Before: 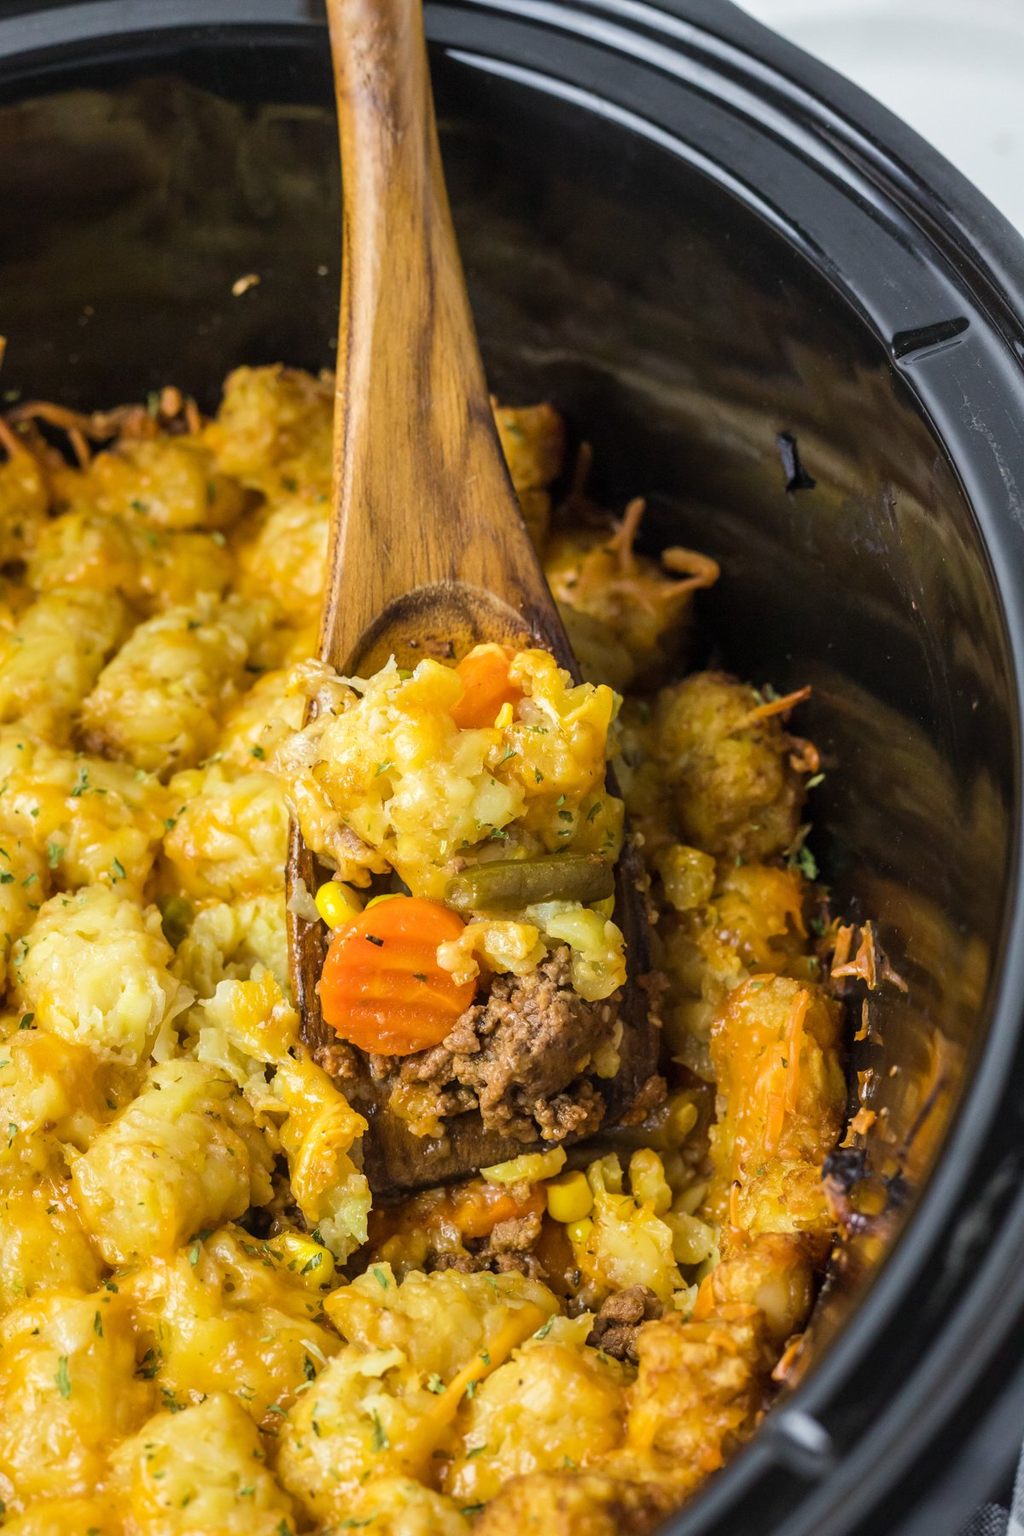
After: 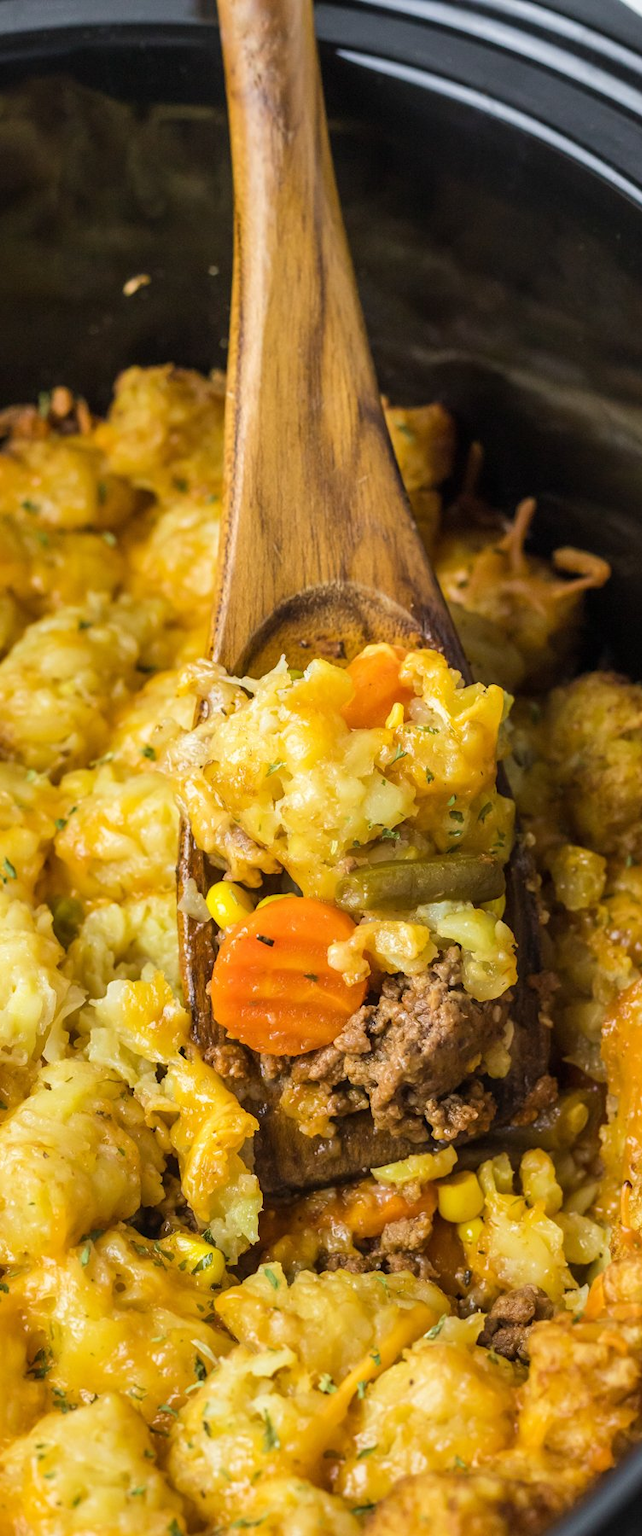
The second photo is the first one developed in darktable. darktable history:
crop: left 10.731%, right 26.505%
